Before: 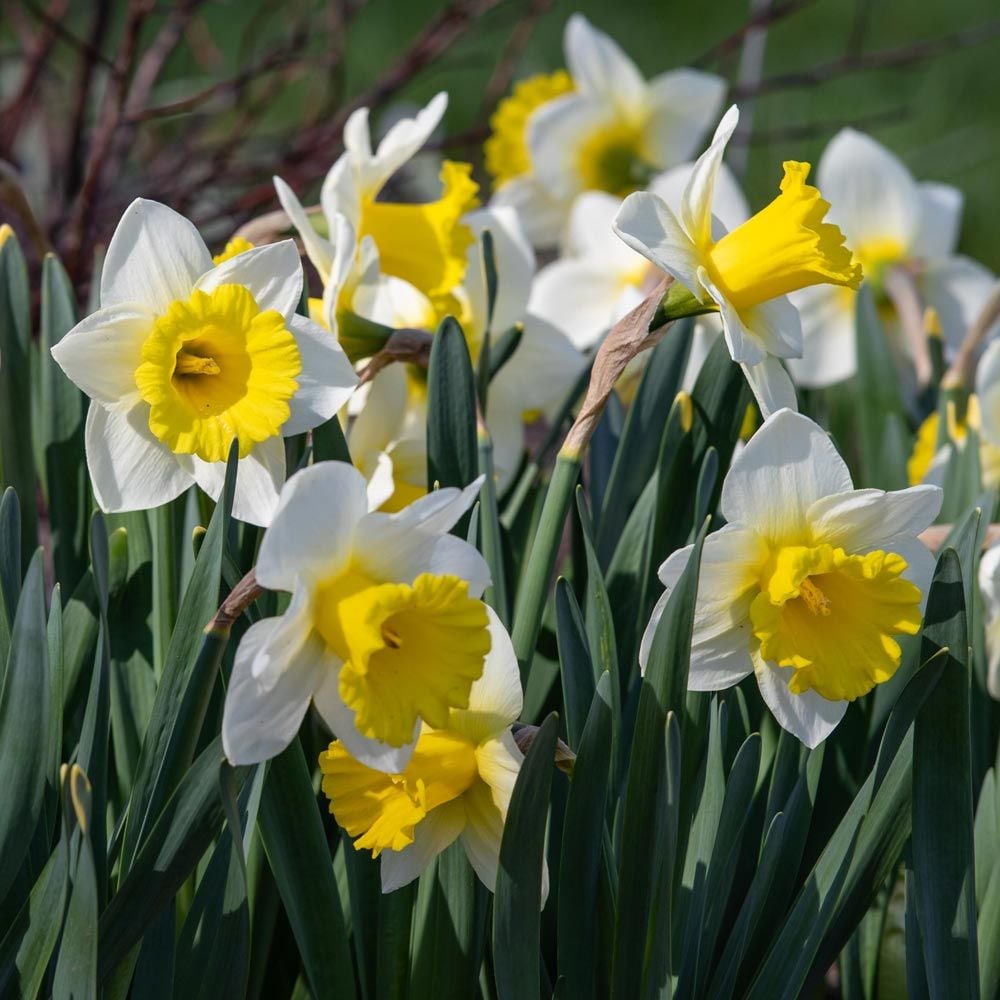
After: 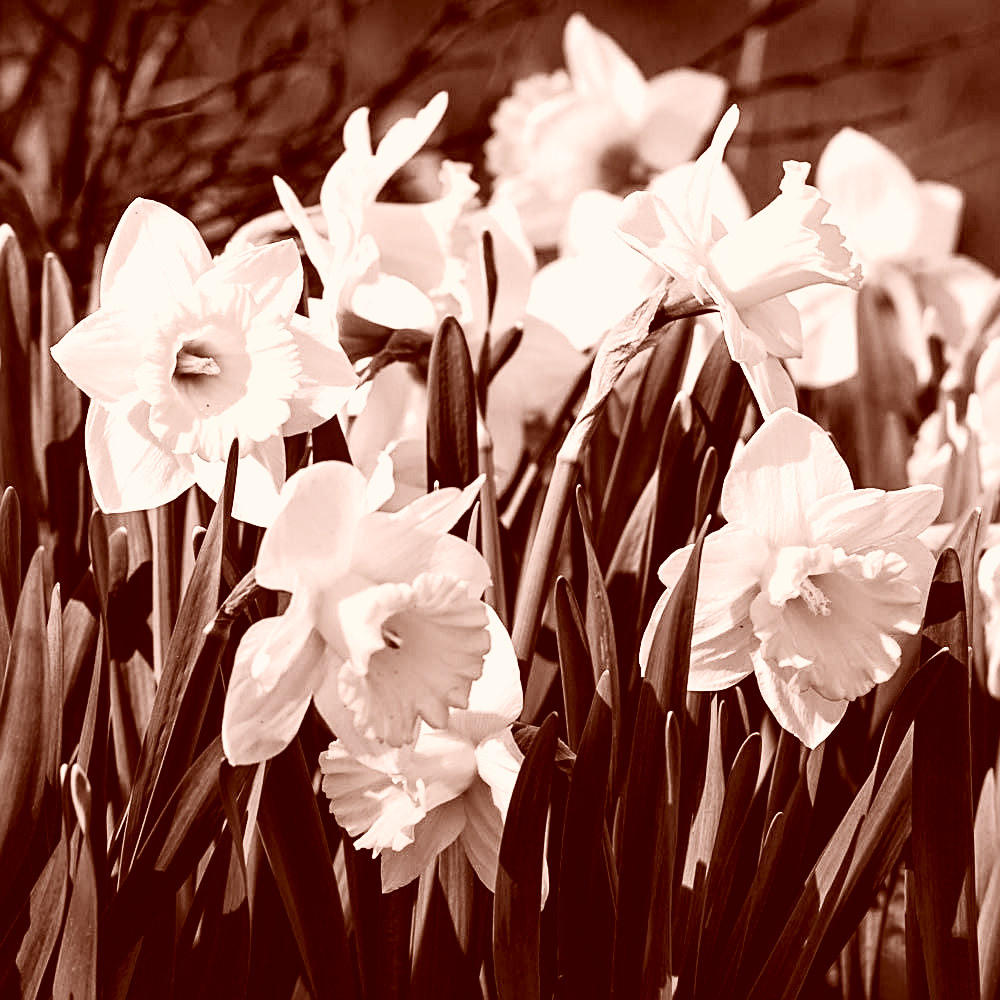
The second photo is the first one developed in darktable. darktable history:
exposure: black level correction 0, exposure 1.096 EV, compensate exposure bias true, compensate highlight preservation false
sharpen: on, module defaults
contrast brightness saturation: contrast -0.029, brightness -0.584, saturation -0.989
base curve: curves: ch0 [(0, 0) (0.028, 0.03) (0.121, 0.232) (0.46, 0.748) (0.859, 0.968) (1, 1)], preserve colors none
shadows and highlights: shadows 61.34, white point adjustment 0.459, highlights -33.72, compress 83.81%
color correction: highlights a* 9.27, highlights b* 8.89, shadows a* 39.25, shadows b* 39.31, saturation 0.822
